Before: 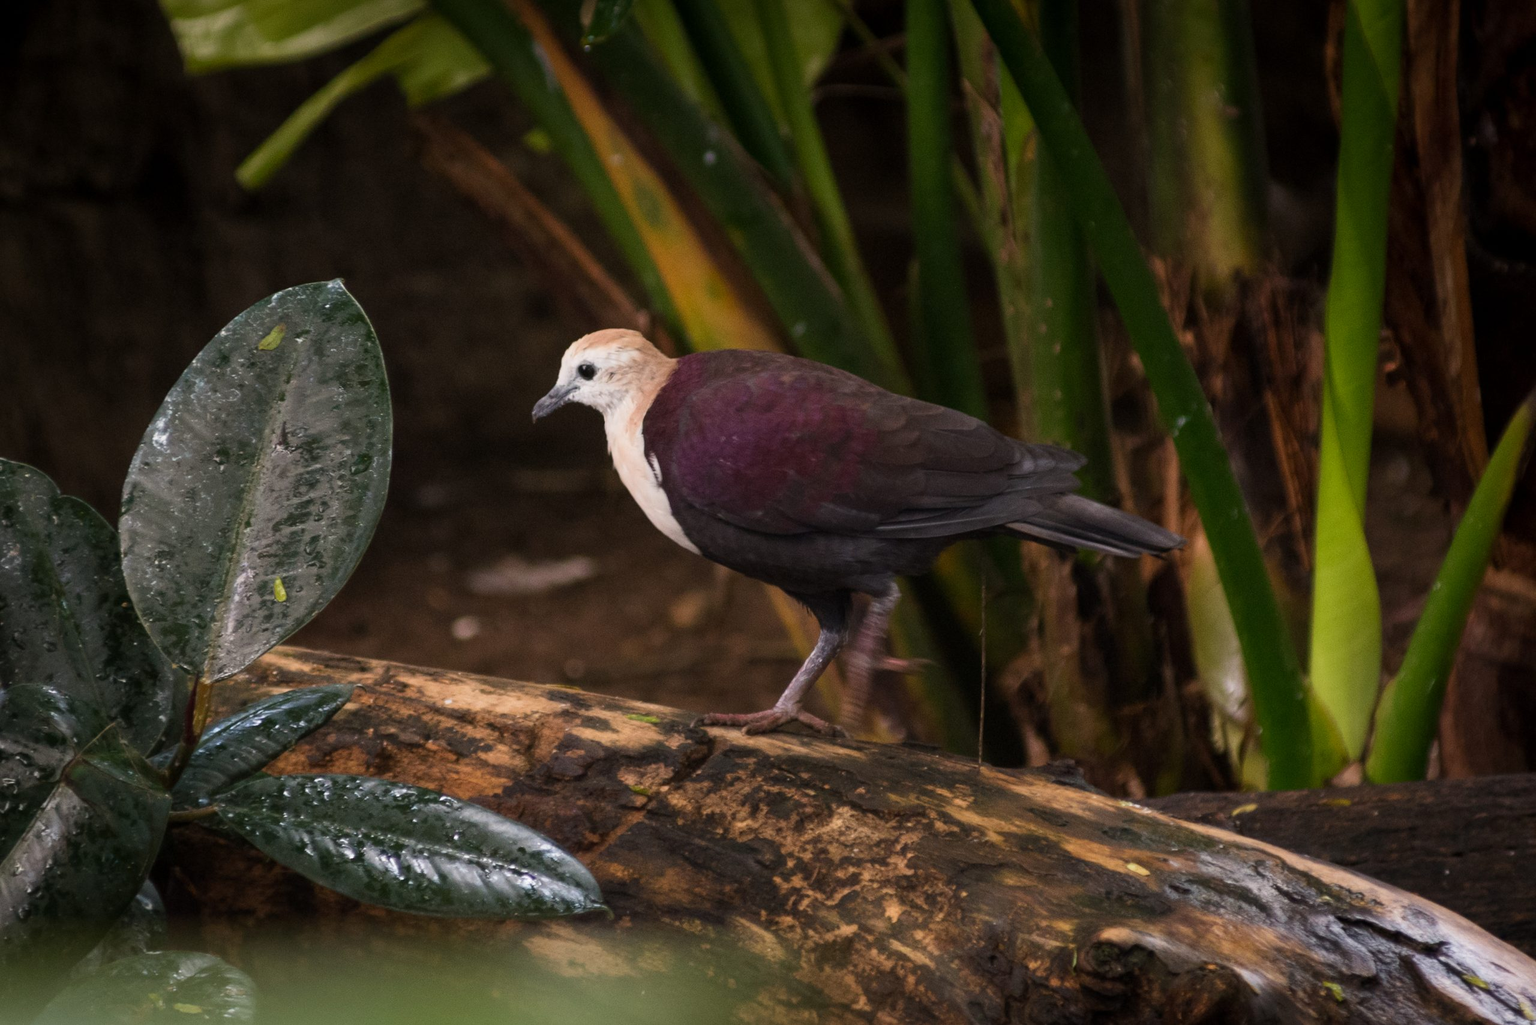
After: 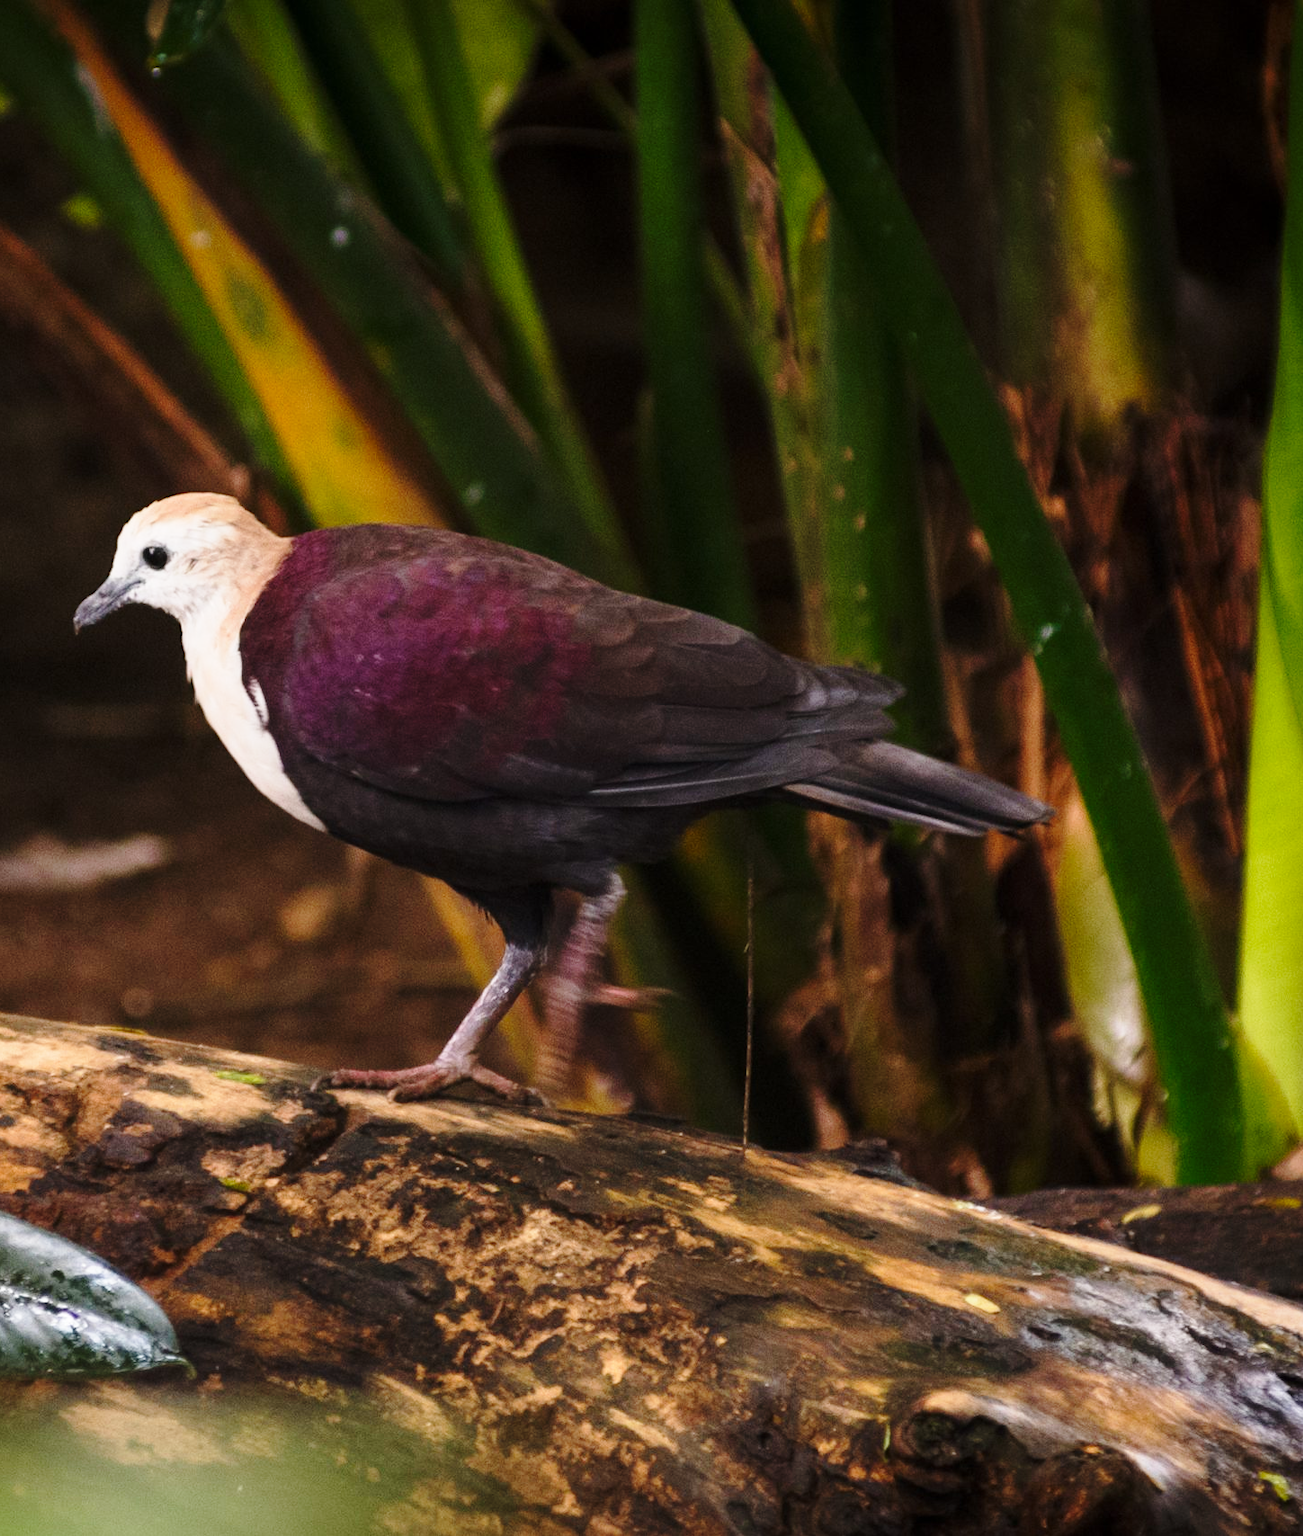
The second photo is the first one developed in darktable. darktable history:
base curve: curves: ch0 [(0, 0) (0.028, 0.03) (0.121, 0.232) (0.46, 0.748) (0.859, 0.968) (1, 1)], preserve colors none
crop: left 31.458%, top 0%, right 11.876%
